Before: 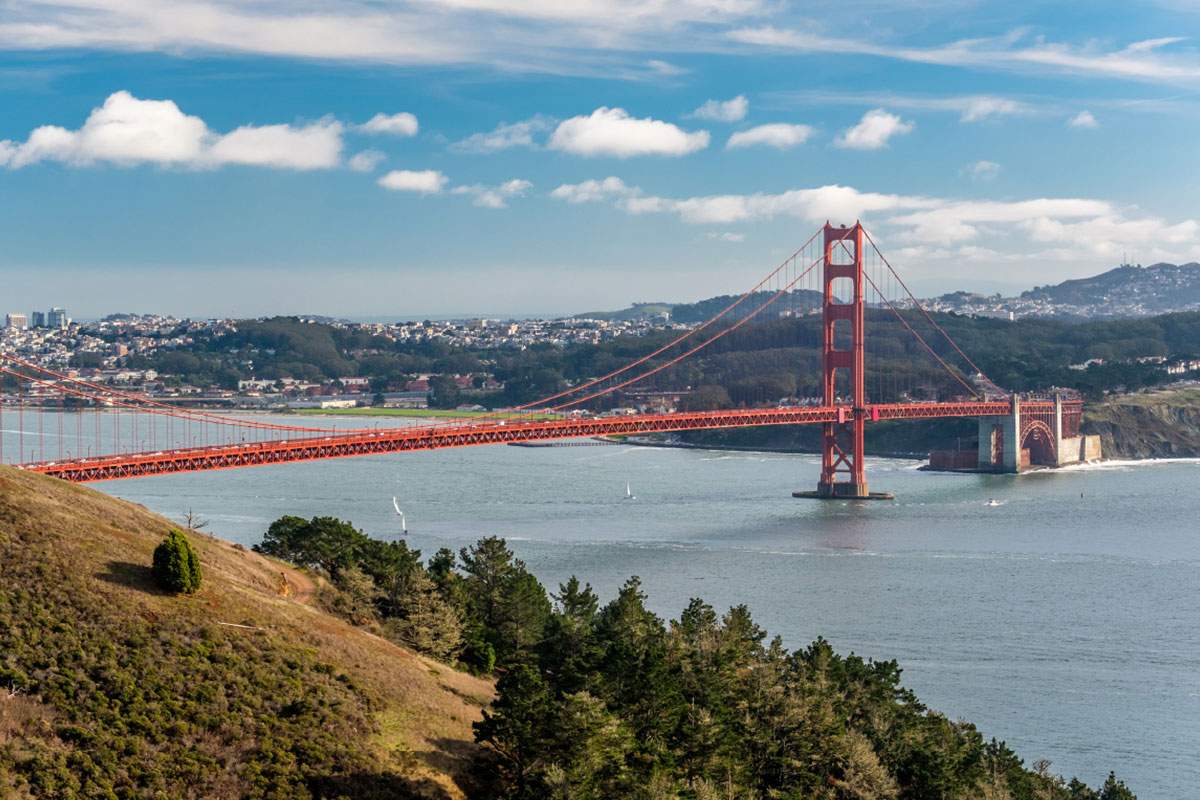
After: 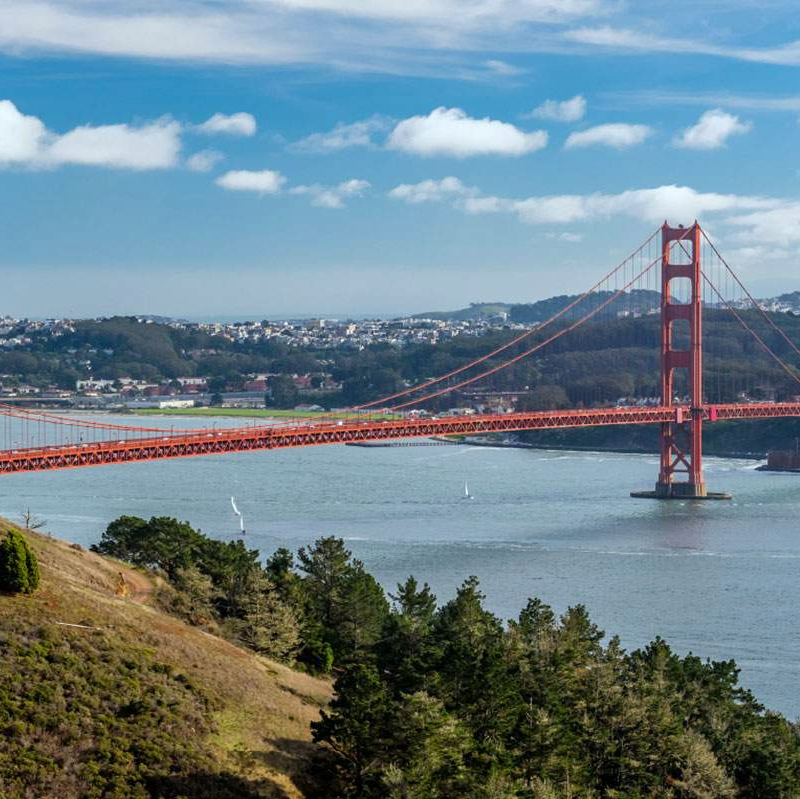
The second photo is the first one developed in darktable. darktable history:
crop and rotate: left 13.537%, right 19.796%
white balance: red 0.925, blue 1.046
